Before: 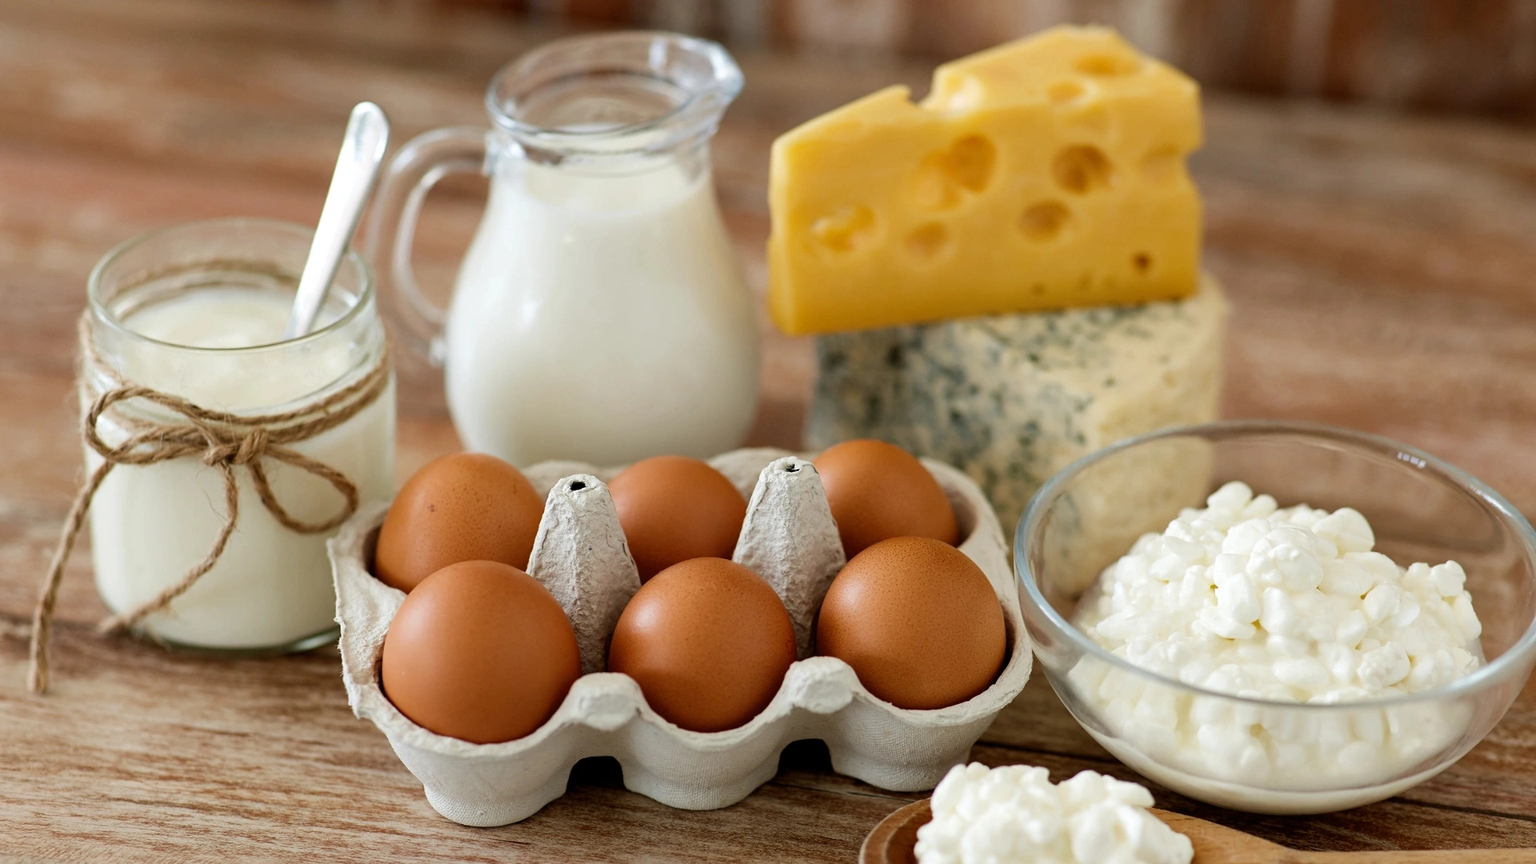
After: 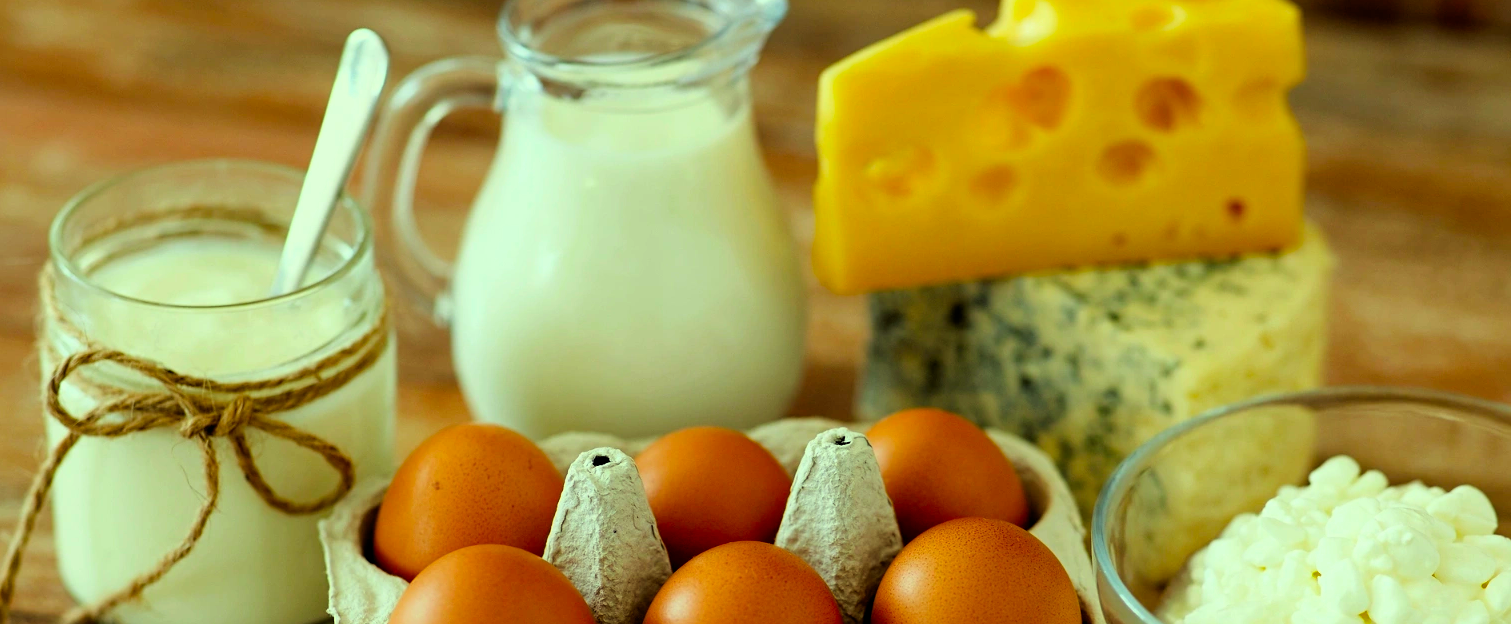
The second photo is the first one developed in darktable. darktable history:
crop: left 2.884%, top 8.856%, right 9.665%, bottom 26.946%
color correction: highlights a* -10.88, highlights b* 9.86, saturation 1.71
filmic rgb: black relative exposure -8.73 EV, white relative exposure 2.66 EV, target black luminance 0%, target white luminance 99.973%, hardness 6.26, latitude 74.51%, contrast 1.32, highlights saturation mix -5.56%, color science v6 (2022)
exposure: exposure -0.155 EV, compensate highlight preservation false
